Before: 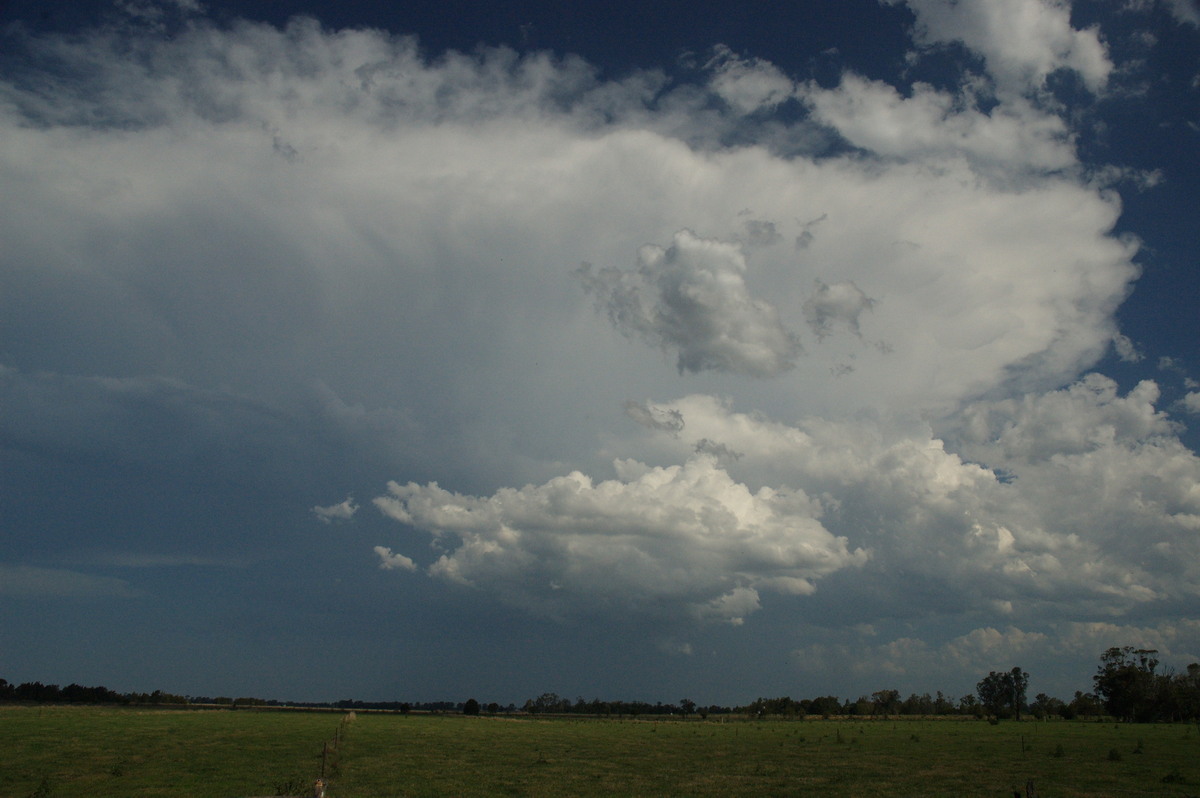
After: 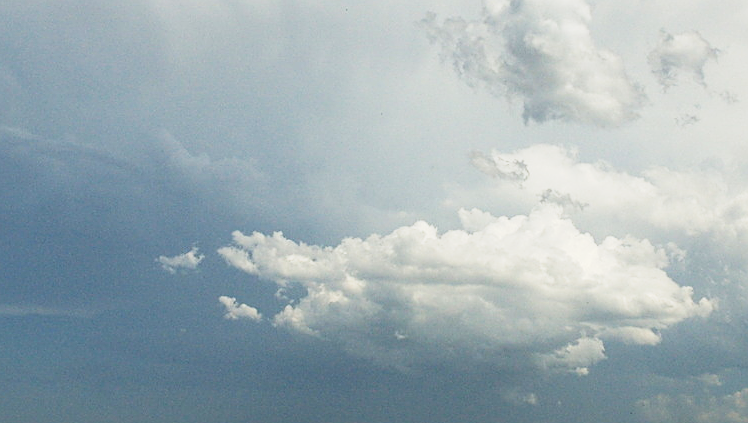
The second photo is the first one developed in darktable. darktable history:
exposure: black level correction 0.001, exposure 0.963 EV, compensate highlight preservation false
color correction: highlights a* -0.119, highlights b* 0.128
sharpen: on, module defaults
crop: left 12.937%, top 31.363%, right 24.722%, bottom 15.612%
base curve: curves: ch0 [(0, 0) (0.088, 0.125) (0.176, 0.251) (0.354, 0.501) (0.613, 0.749) (1, 0.877)], preserve colors none
